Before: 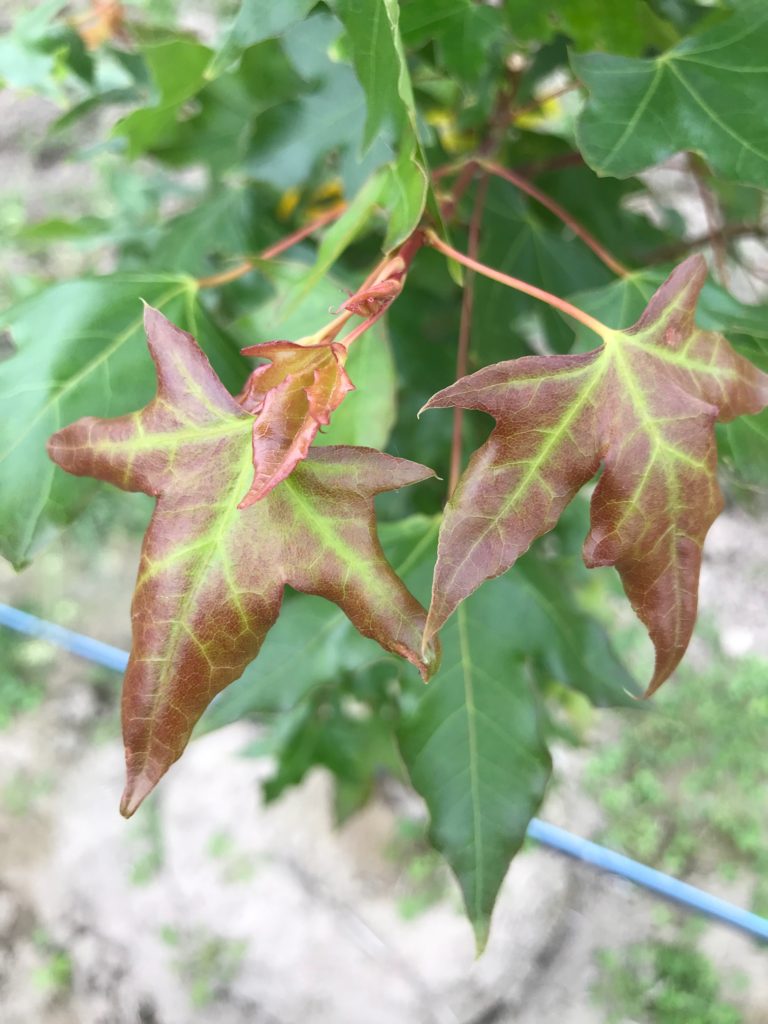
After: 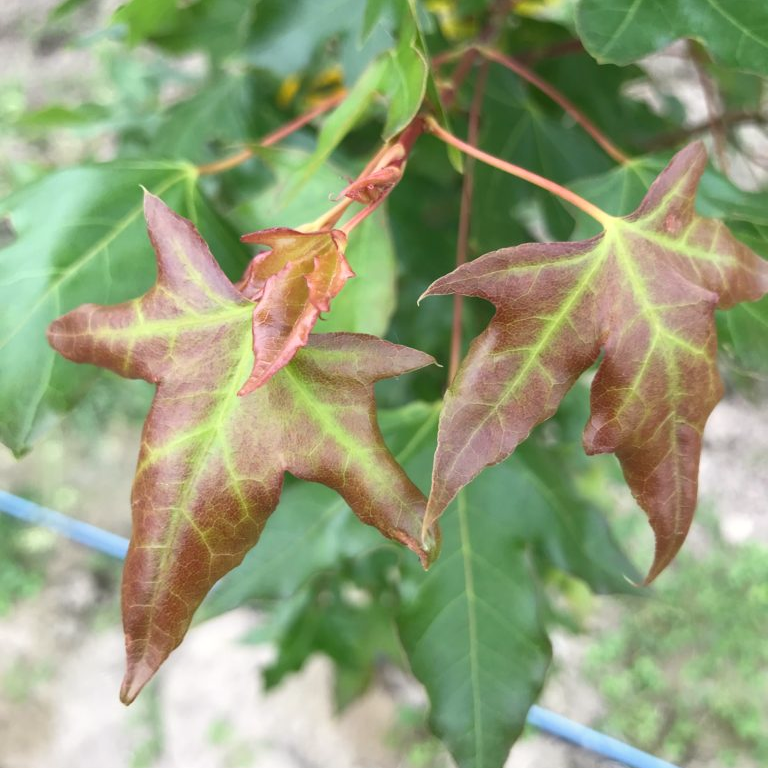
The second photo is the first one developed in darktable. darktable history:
white balance: red 1.009, blue 0.985
crop: top 11.038%, bottom 13.962%
